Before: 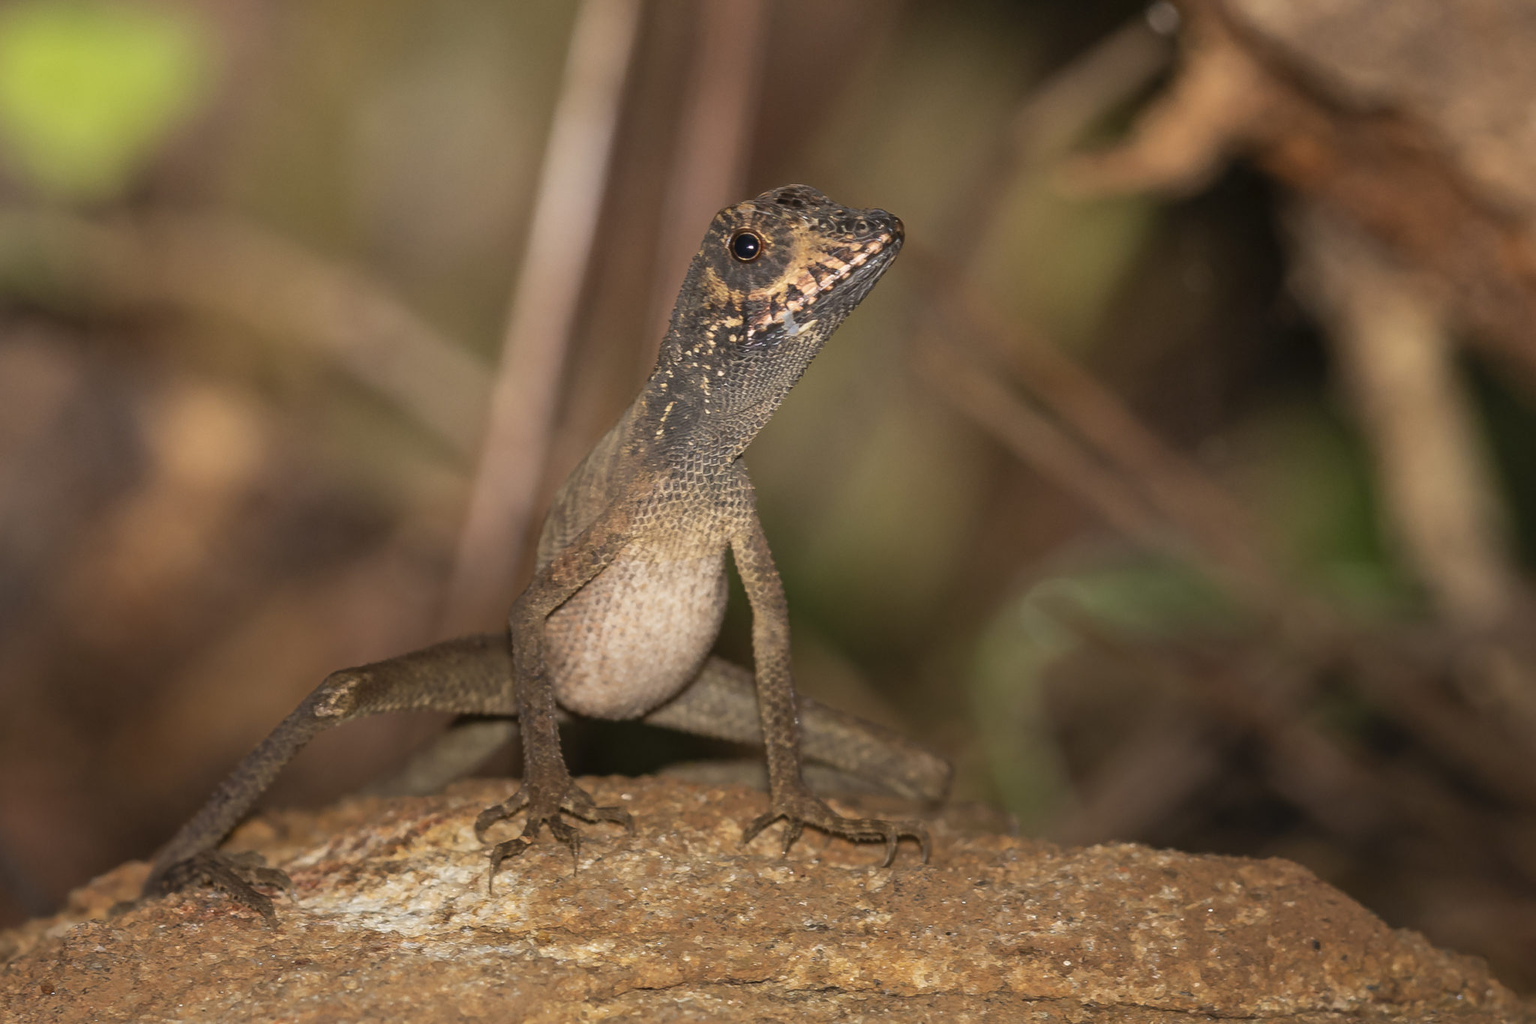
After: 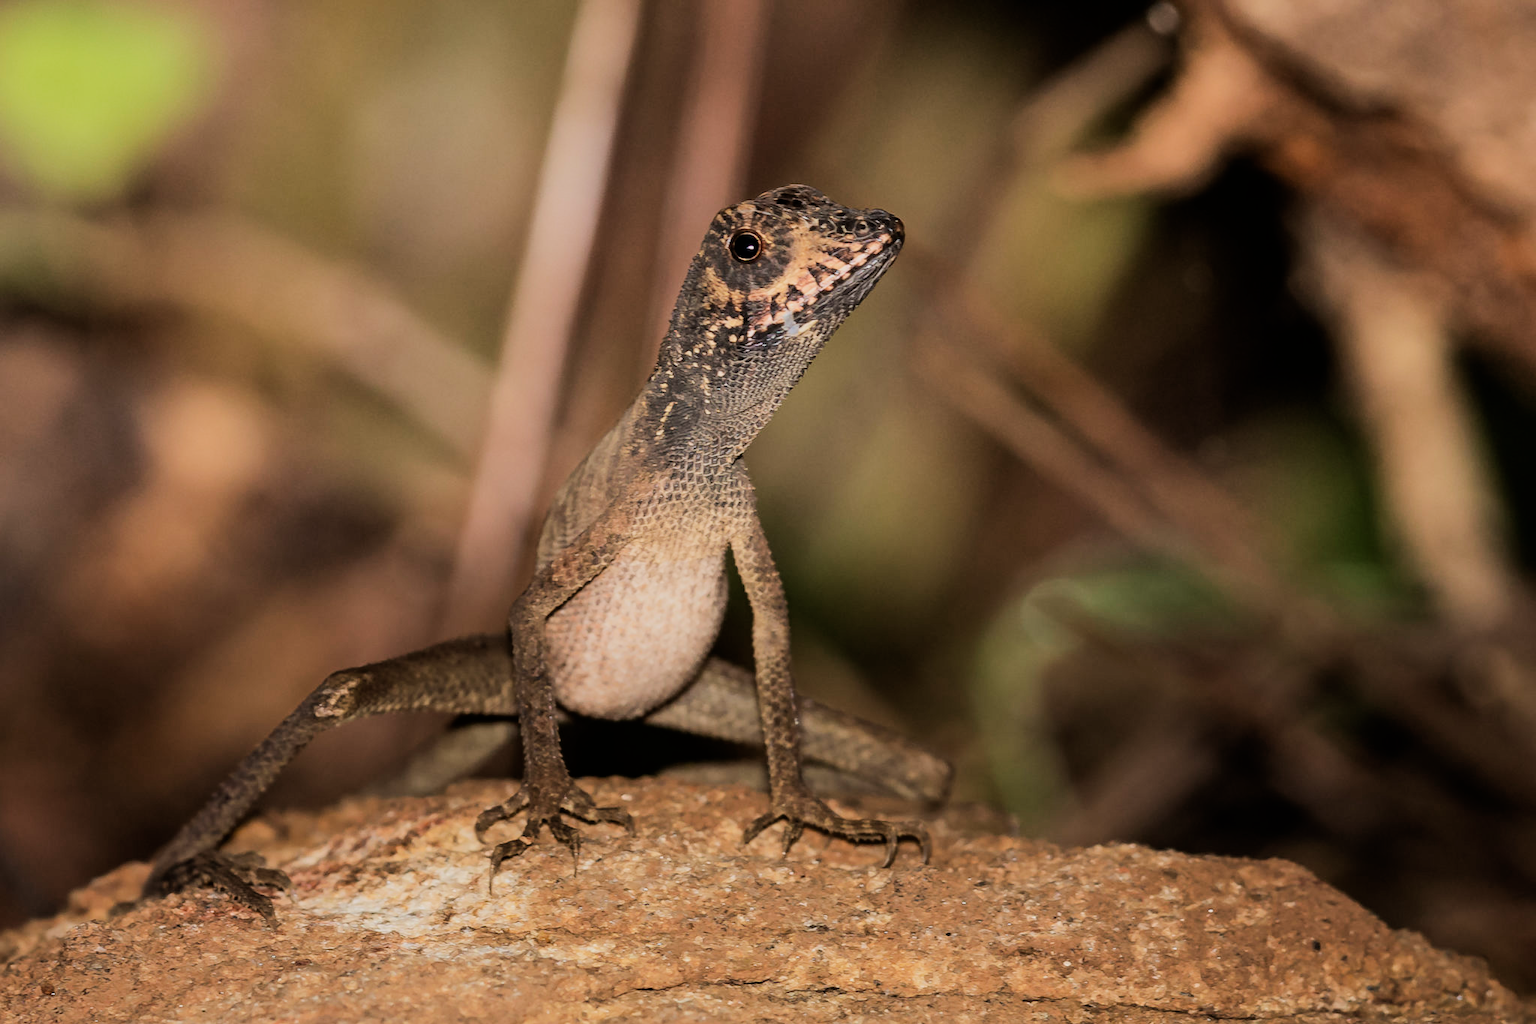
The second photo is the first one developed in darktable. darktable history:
velvia: strength 15%
tone equalizer: -8 EV -0.75 EV, -7 EV -0.7 EV, -6 EV -0.6 EV, -5 EV -0.4 EV, -3 EV 0.4 EV, -2 EV 0.6 EV, -1 EV 0.7 EV, +0 EV 0.75 EV, edges refinement/feathering 500, mask exposure compensation -1.57 EV, preserve details no
filmic rgb: black relative exposure -7.15 EV, white relative exposure 5.36 EV, hardness 3.02
